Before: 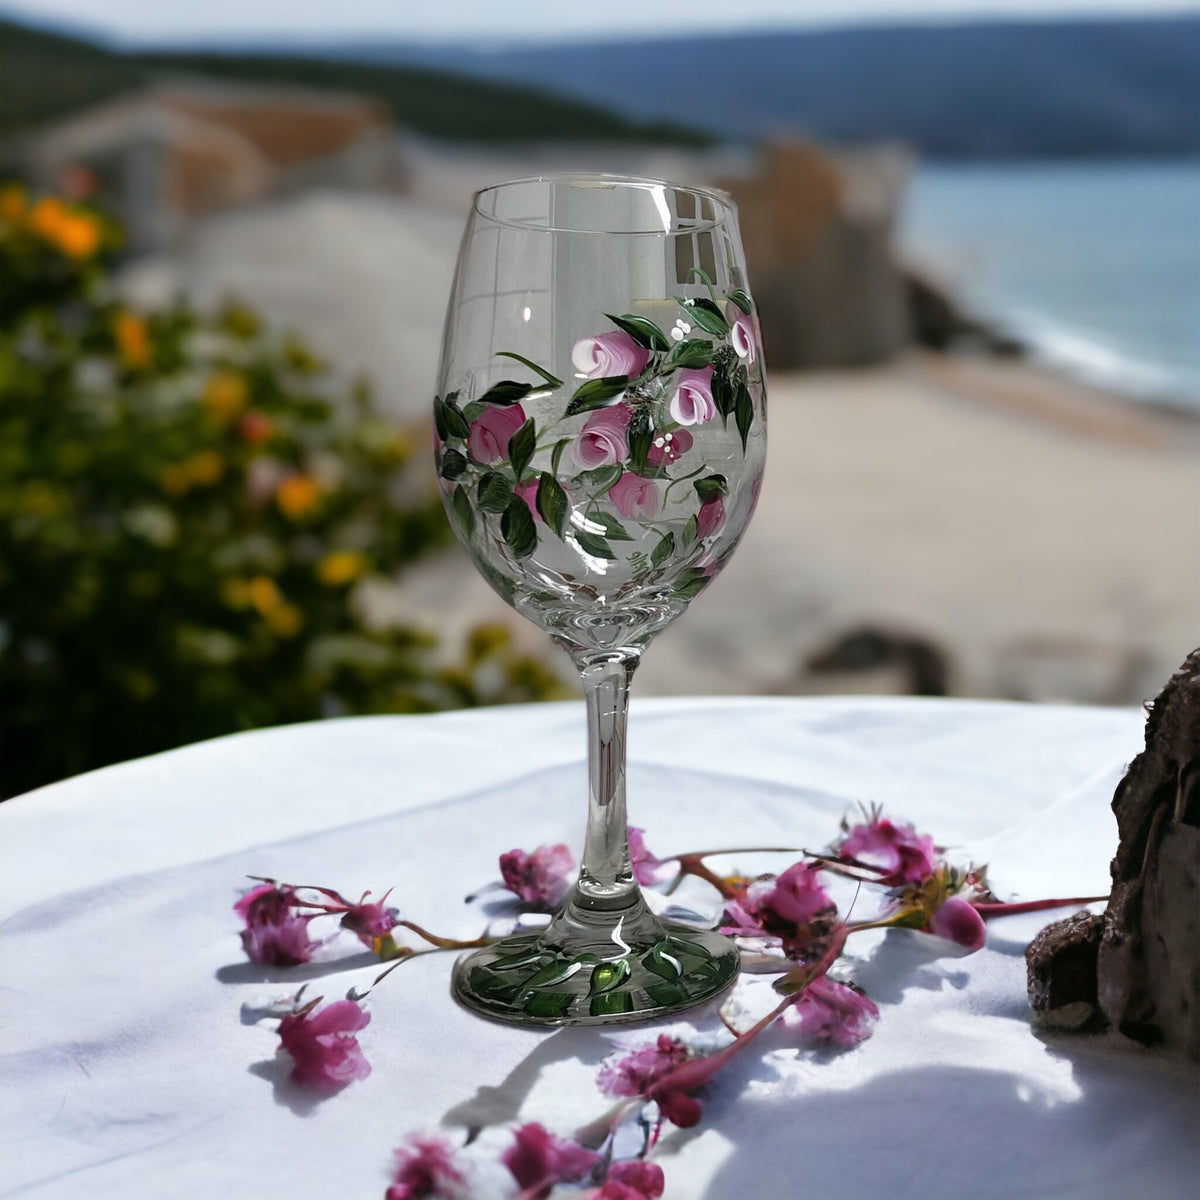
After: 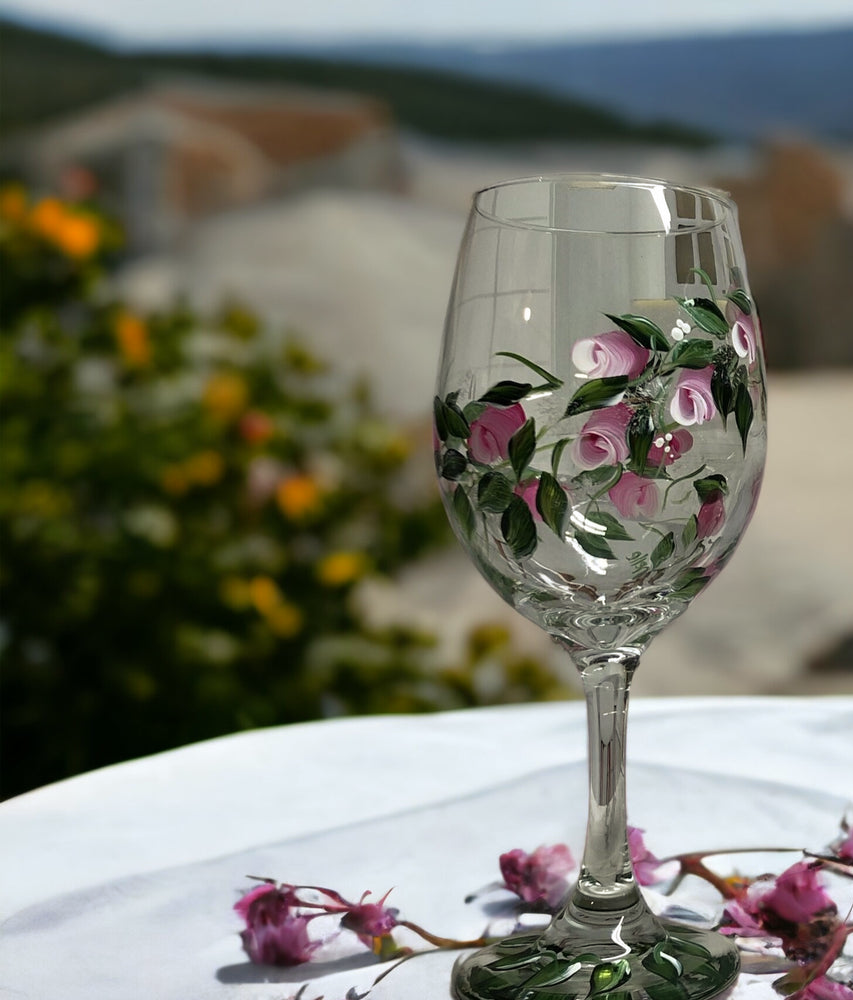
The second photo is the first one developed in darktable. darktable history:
rgb curve: curves: ch2 [(0, 0) (0.567, 0.512) (1, 1)], mode RGB, independent channels
crop: right 28.885%, bottom 16.626%
rotate and perspective: automatic cropping original format, crop left 0, crop top 0
